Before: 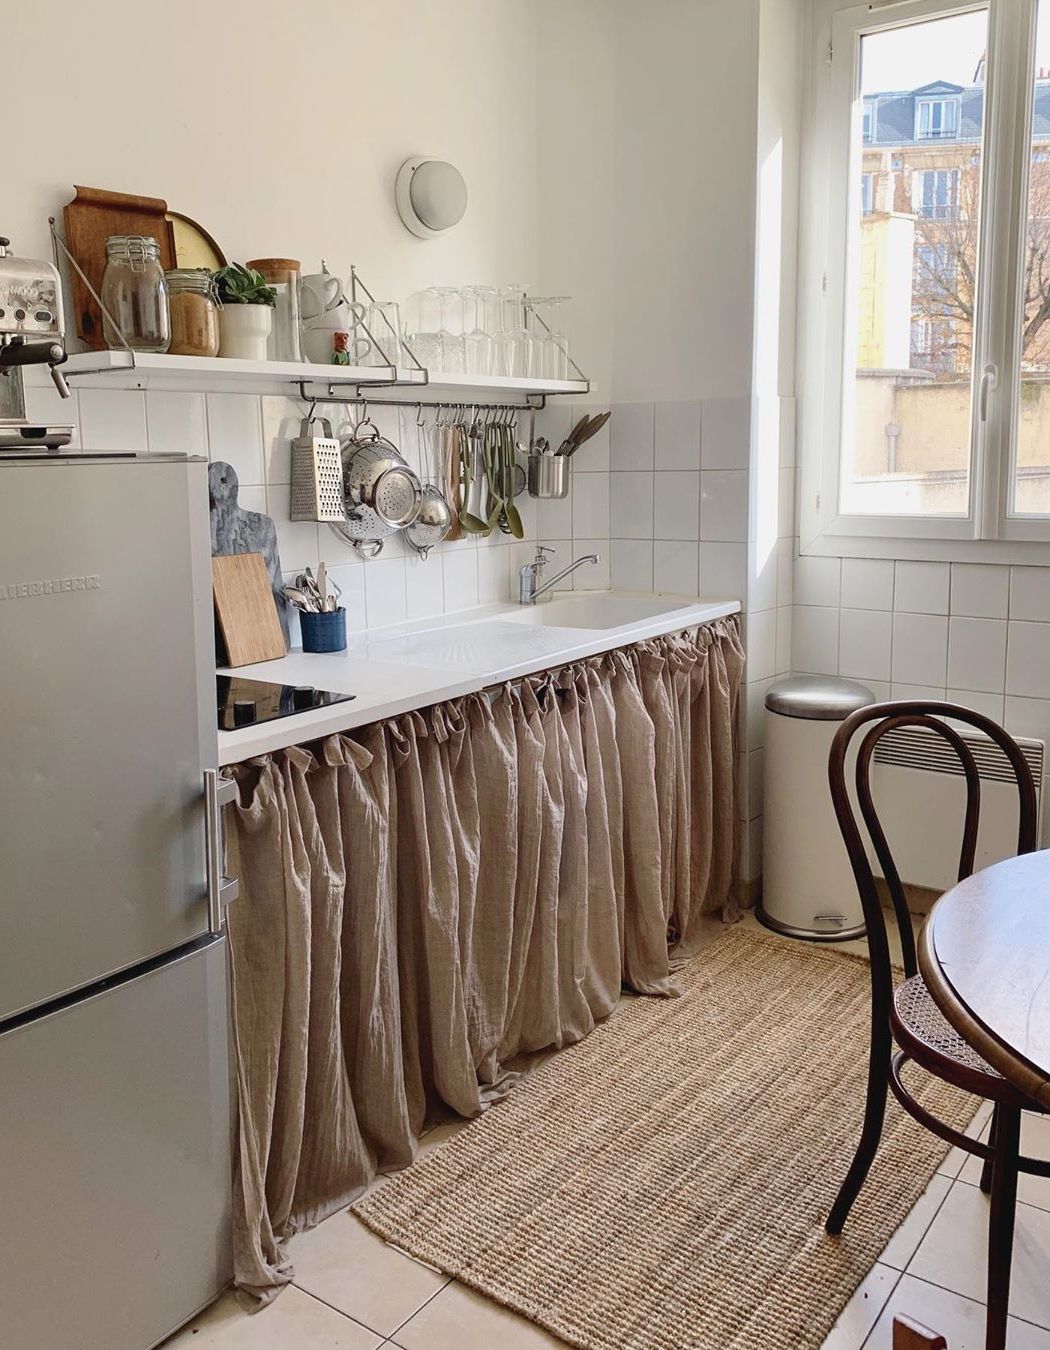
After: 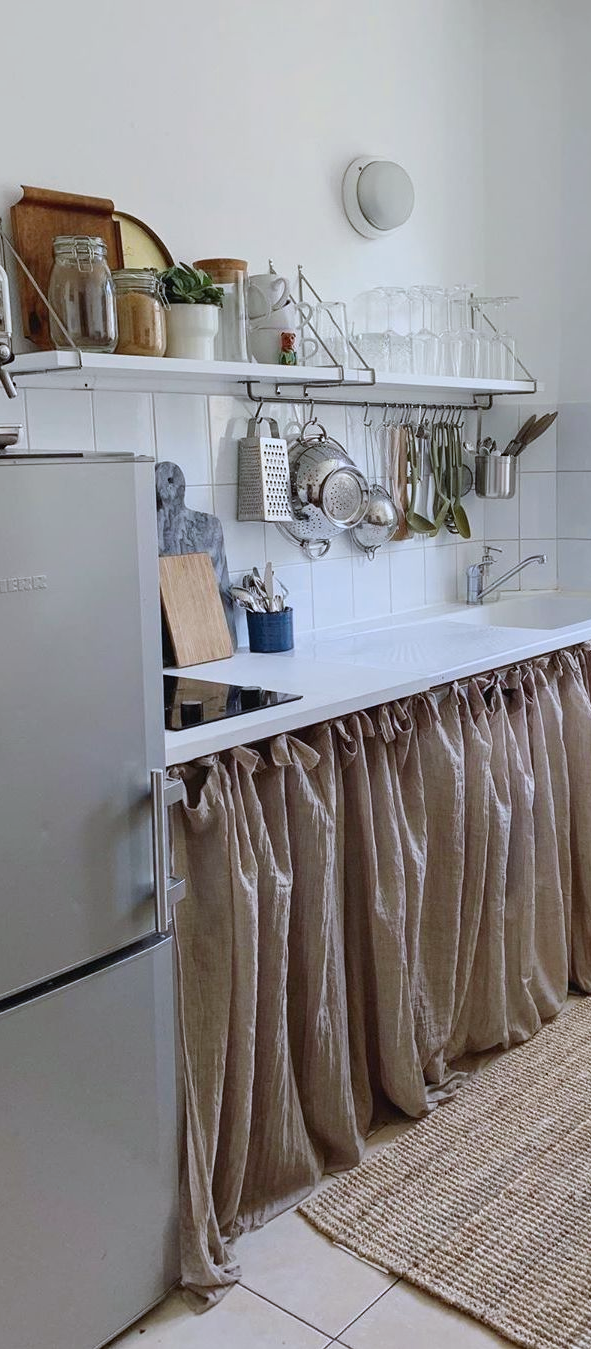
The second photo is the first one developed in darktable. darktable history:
crop: left 5.114%, right 38.589%
color zones: curves: ch0 [(0, 0.5) (0.143, 0.5) (0.286, 0.5) (0.429, 0.495) (0.571, 0.437) (0.714, 0.44) (0.857, 0.496) (1, 0.5)]
white balance: red 0.931, blue 1.11
